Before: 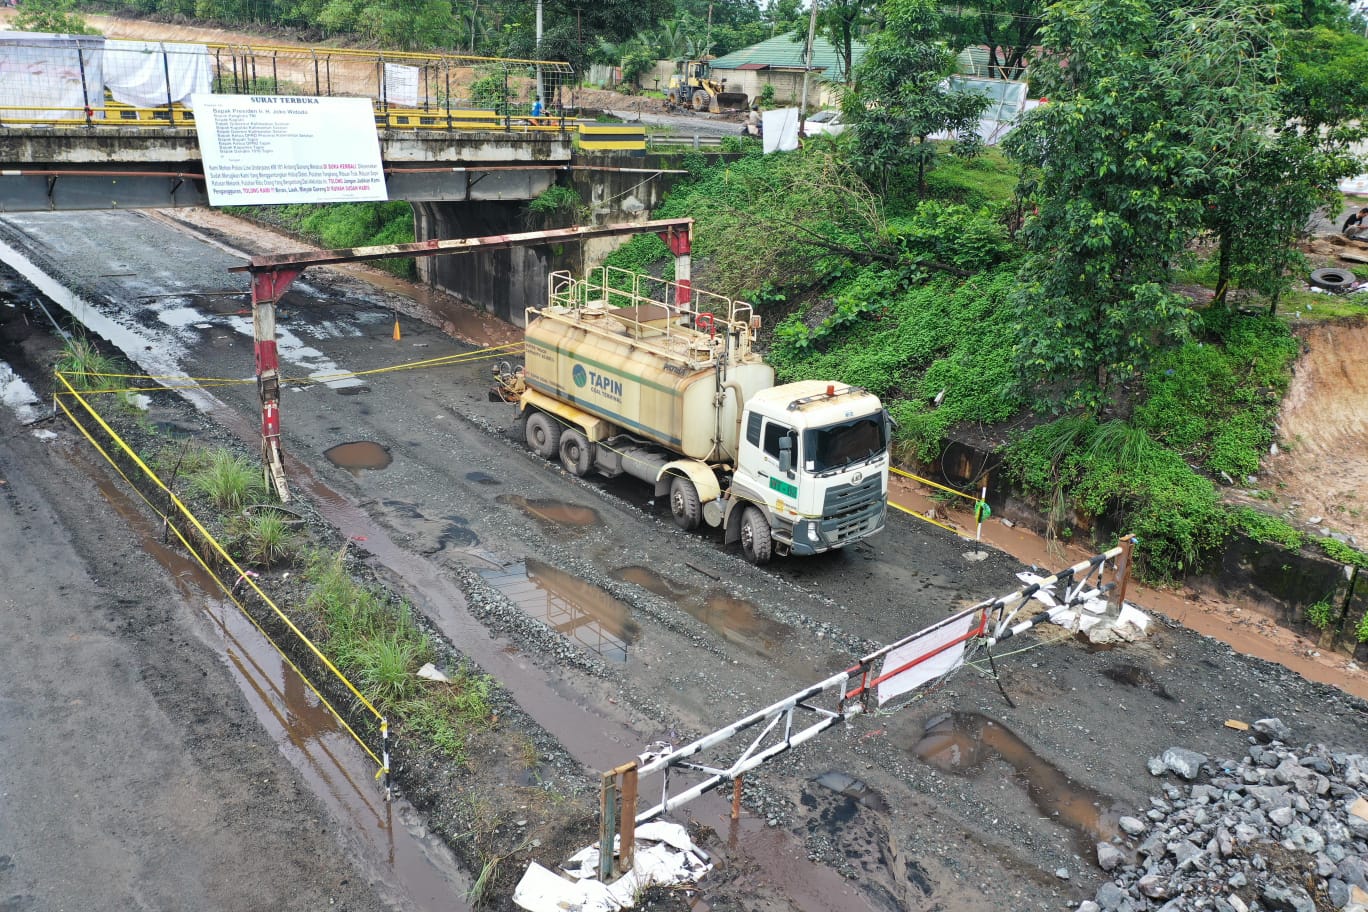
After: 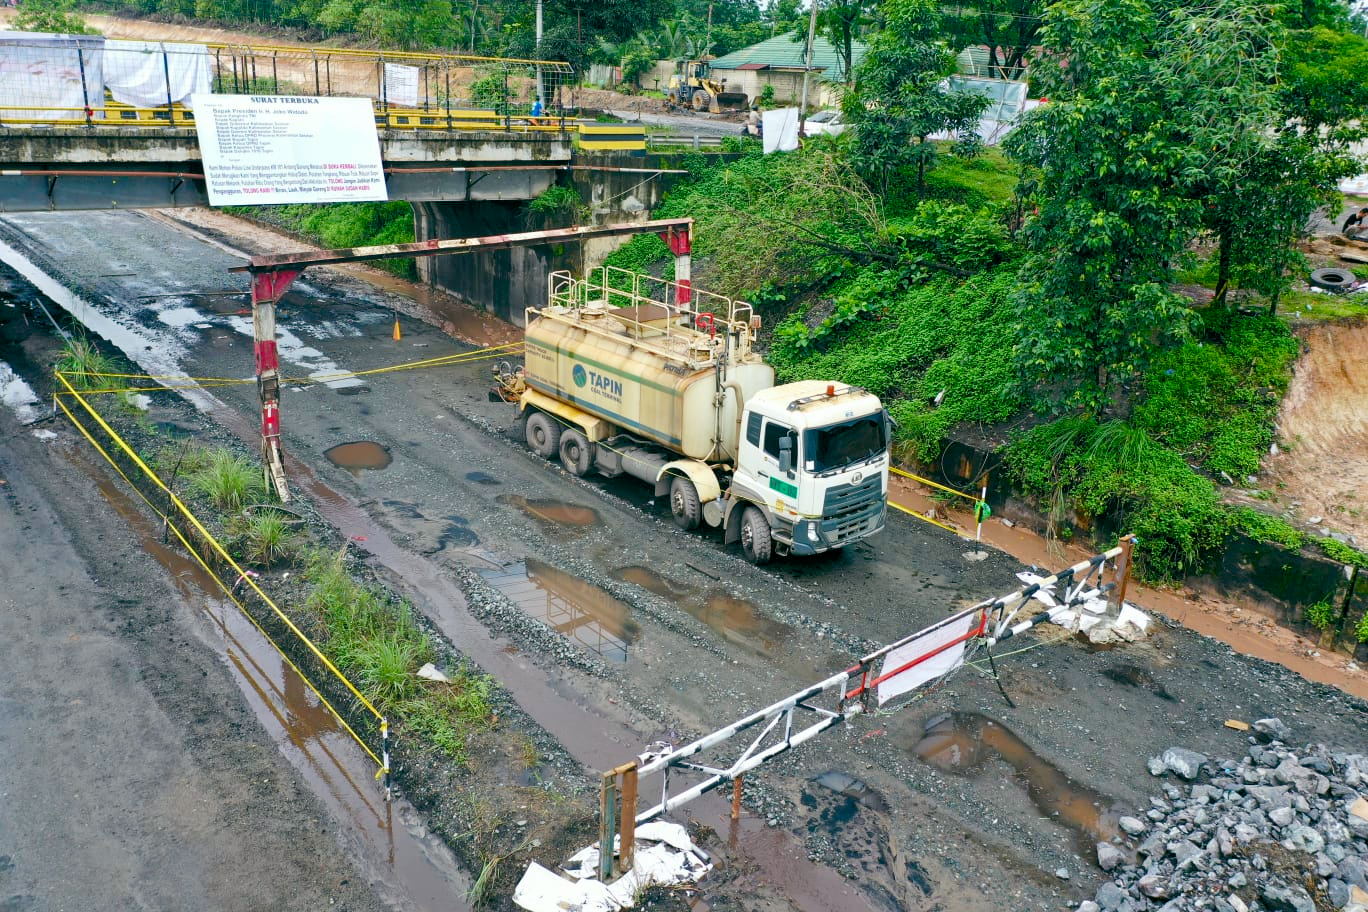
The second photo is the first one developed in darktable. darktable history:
color balance rgb: global offset › luminance -0.32%, global offset › chroma 0.112%, global offset › hue 165.97°, perceptual saturation grading › global saturation 20%, perceptual saturation grading › highlights -24.748%, perceptual saturation grading › shadows 49.625%, global vibrance 20%
